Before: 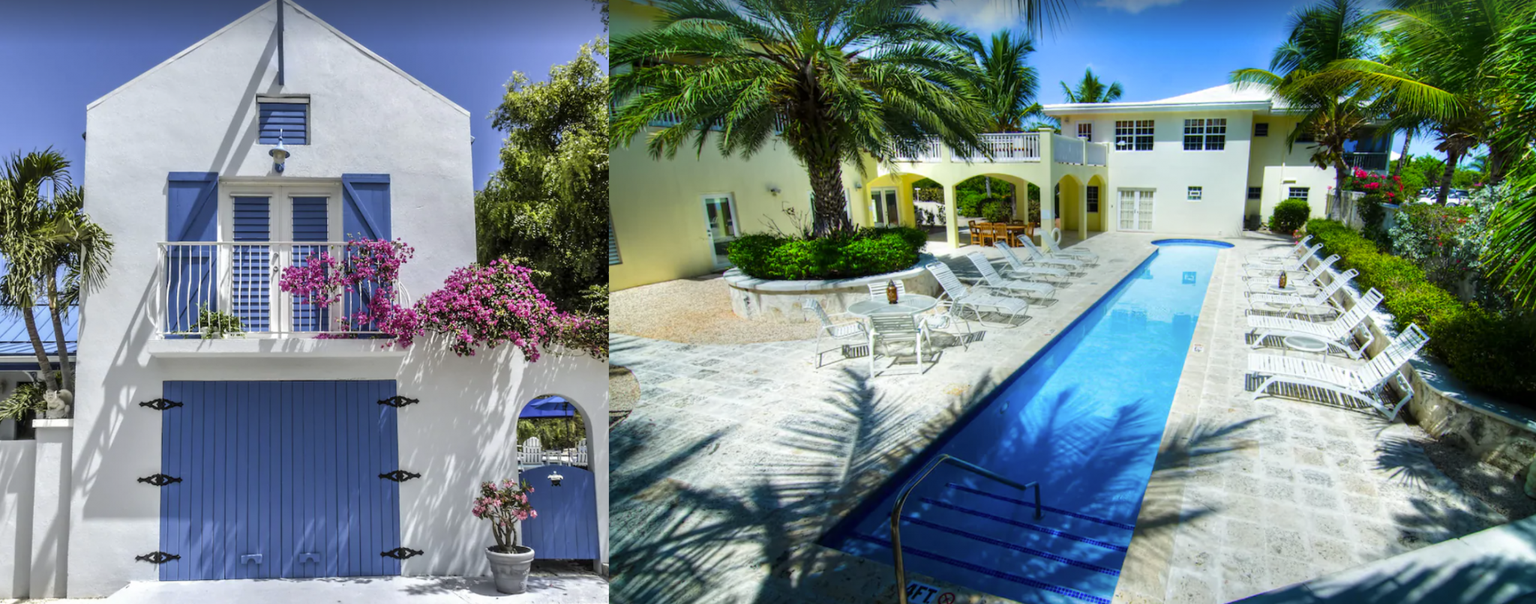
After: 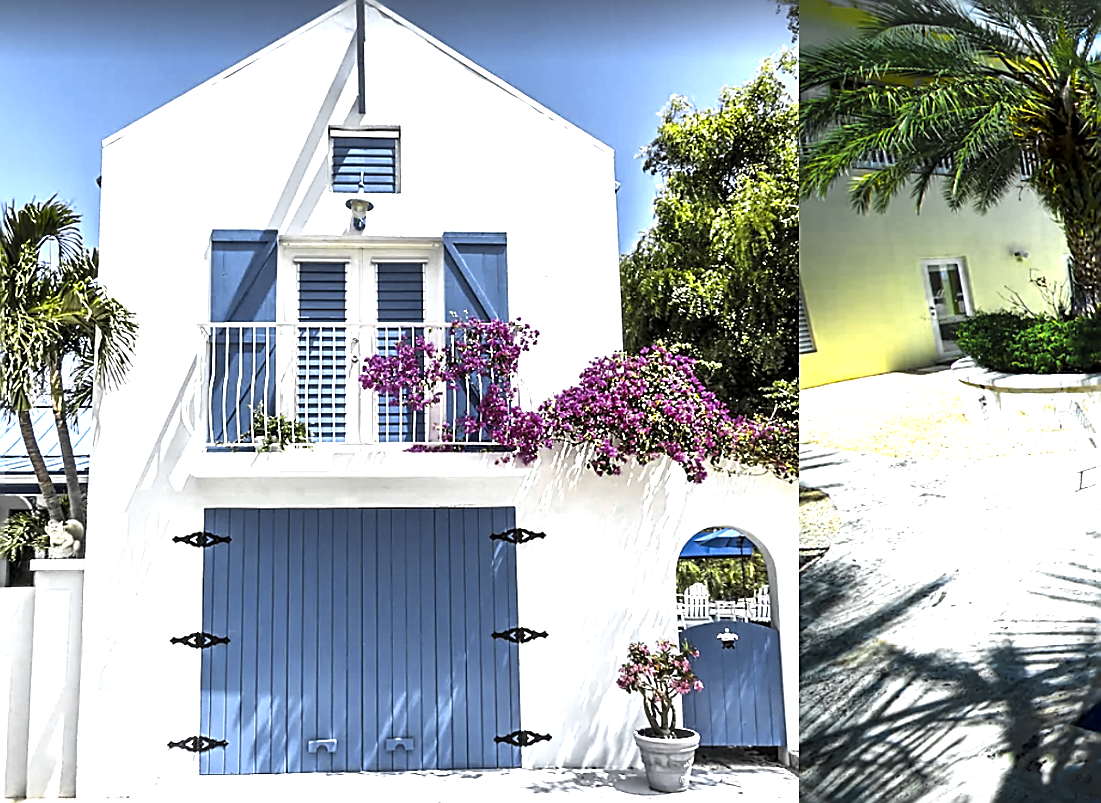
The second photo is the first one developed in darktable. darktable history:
color balance rgb: linear chroma grading › global chroma 14.603%, perceptual saturation grading › global saturation 0.83%, perceptual brilliance grading › global brilliance 15.044%, perceptual brilliance grading › shadows -35.517%
crop: left 0.665%, right 45.555%, bottom 0.084%
sharpen: radius 1.709, amount 1.278
color zones: curves: ch0 [(0.035, 0.242) (0.25, 0.5) (0.384, 0.214) (0.488, 0.255) (0.75, 0.5)]; ch1 [(0.063, 0.379) (0.25, 0.5) (0.354, 0.201) (0.489, 0.085) (0.729, 0.271)]; ch2 [(0.25, 0.5) (0.38, 0.517) (0.442, 0.51) (0.735, 0.456)]
exposure: black level correction 0.001, exposure 1 EV, compensate exposure bias true, compensate highlight preservation false
